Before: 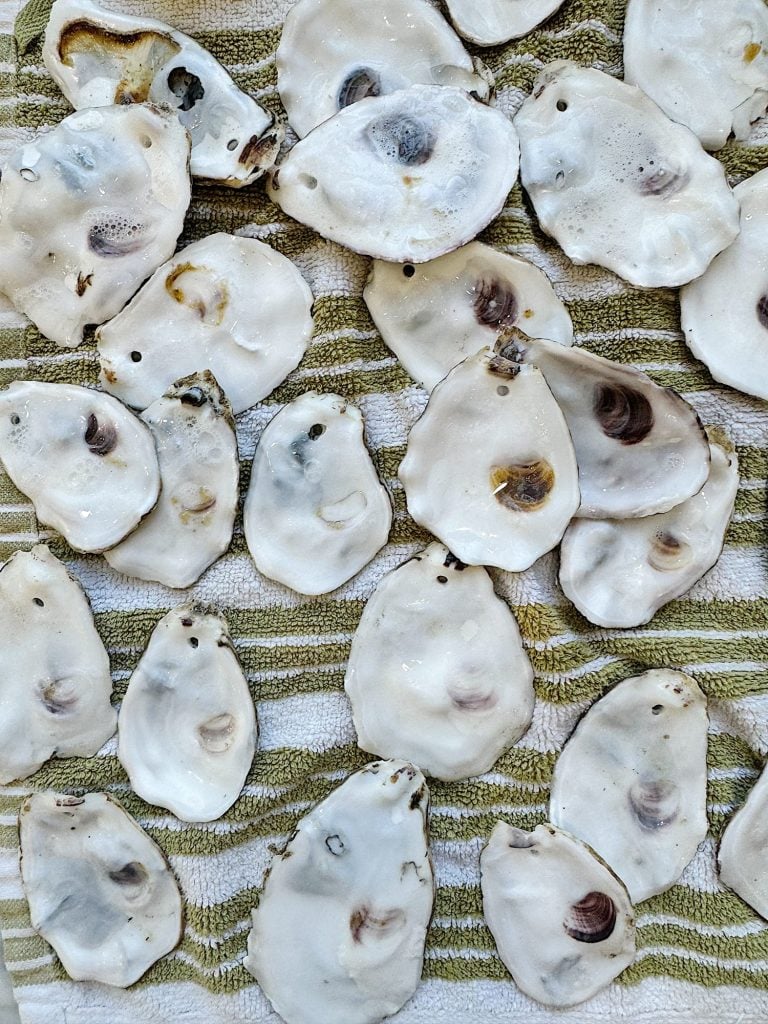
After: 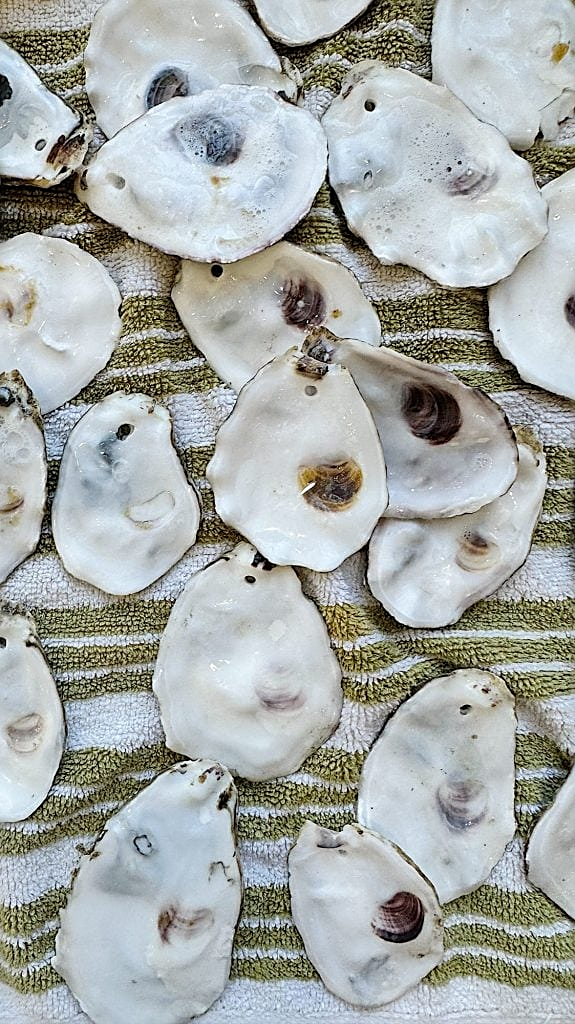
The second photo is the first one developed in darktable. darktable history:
crop and rotate: left 25.037%
sharpen: on, module defaults
